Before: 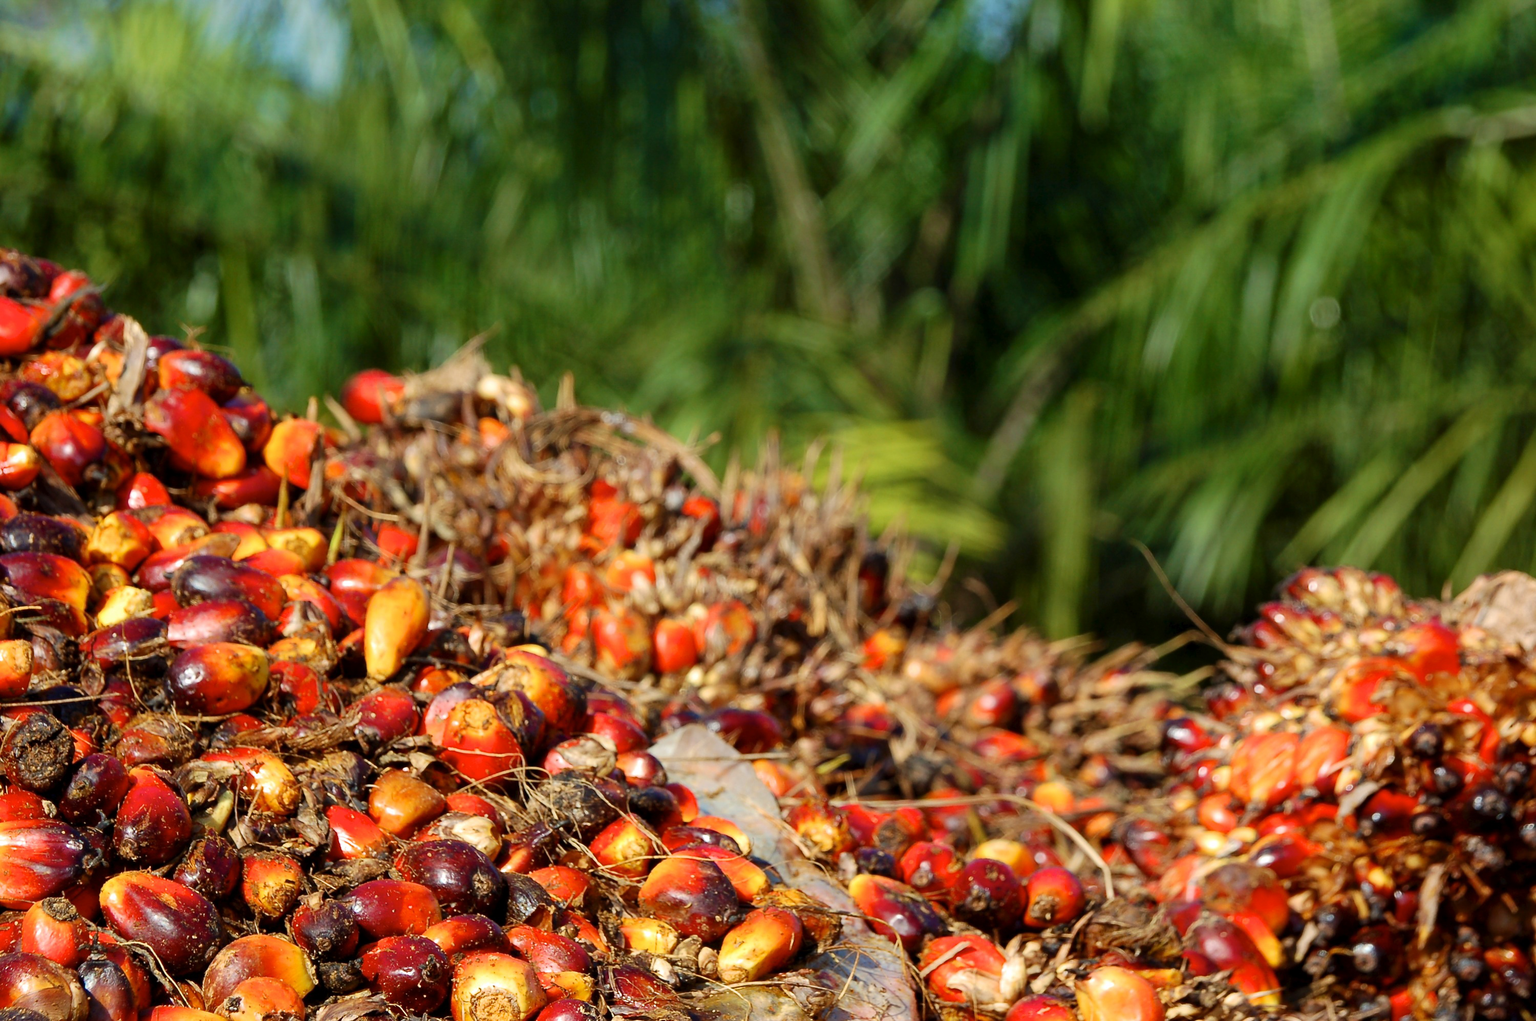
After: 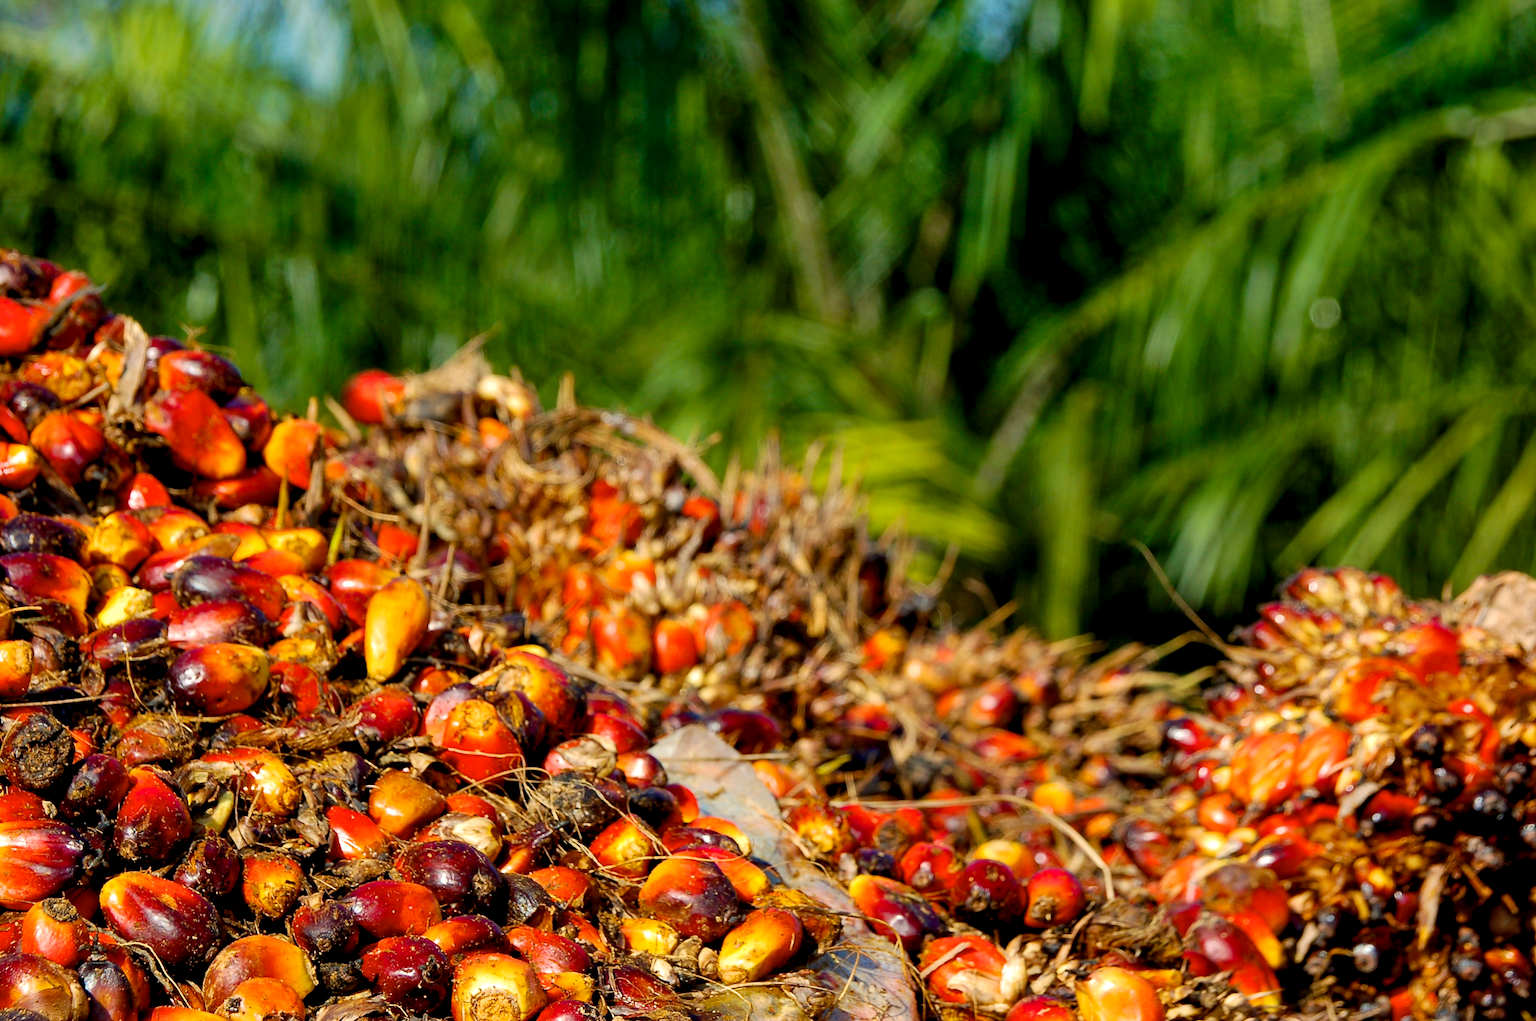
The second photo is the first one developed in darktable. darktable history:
local contrast: highlights 100%, shadows 100%, detail 120%, midtone range 0.2
shadows and highlights: shadows 32.83, highlights -47.7, soften with gaussian
color balance rgb: shadows lift › chroma 2%, shadows lift › hue 217.2°, power › hue 60°, highlights gain › chroma 1%, highlights gain › hue 69.6°, global offset › luminance -0.5%, perceptual saturation grading › global saturation 15%, global vibrance 15%
